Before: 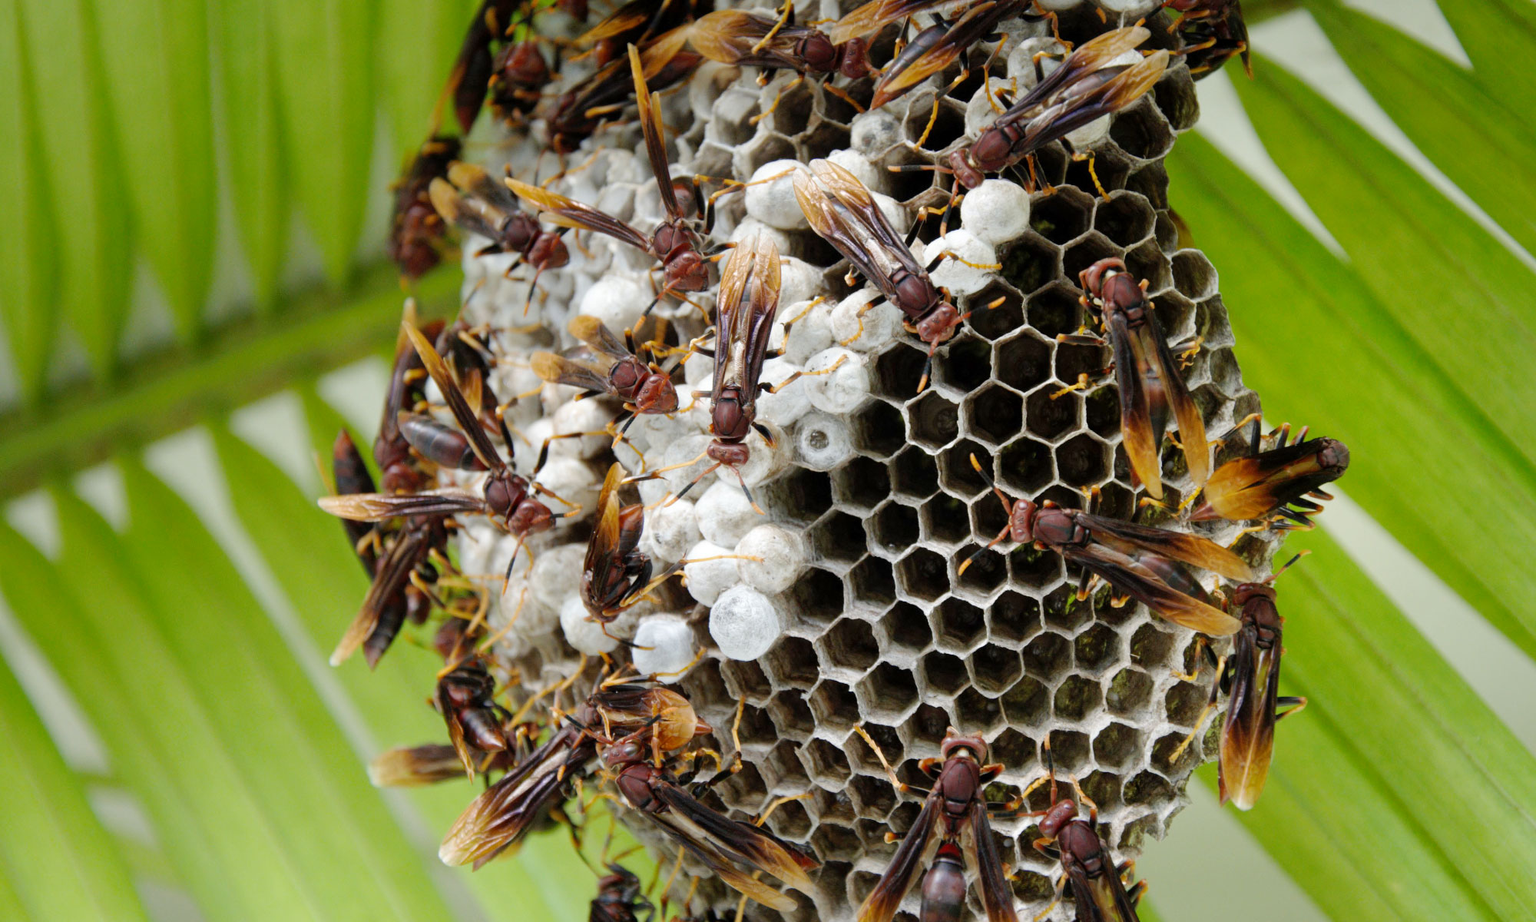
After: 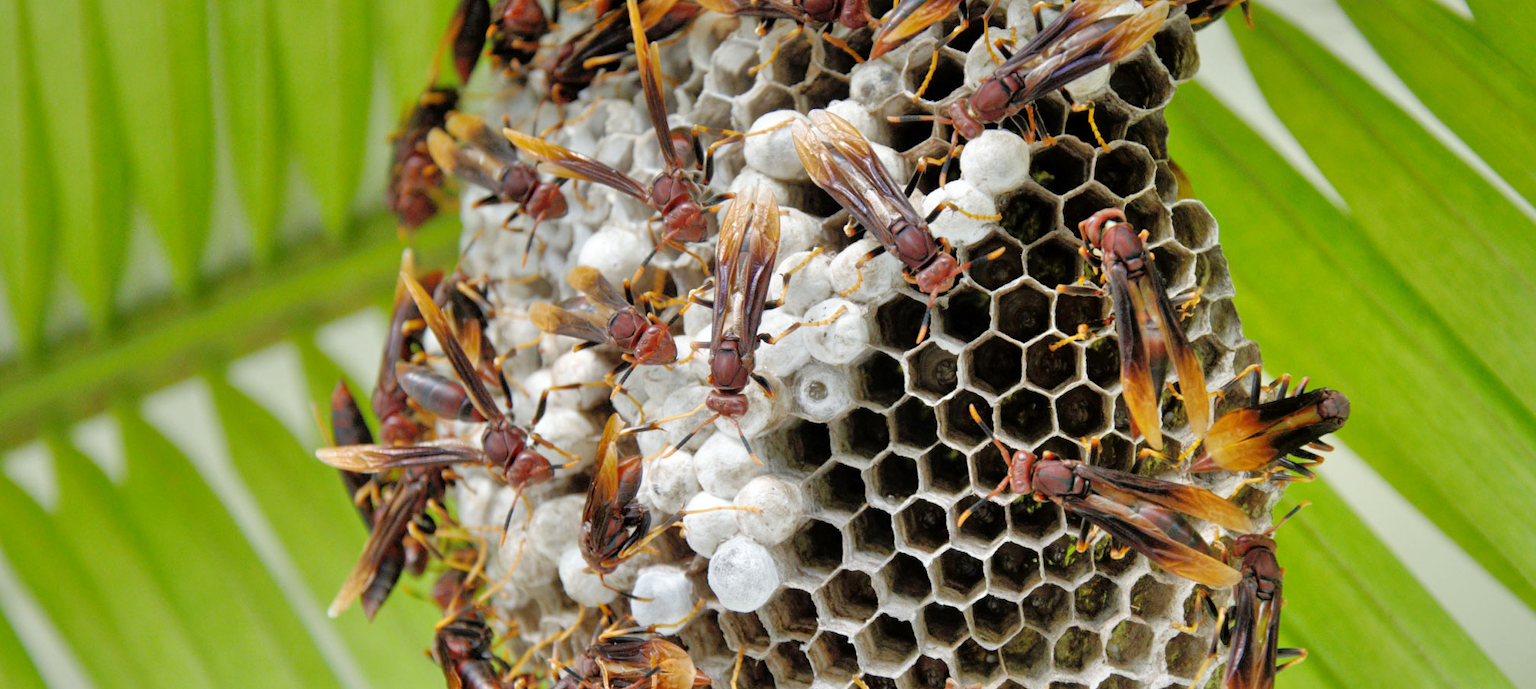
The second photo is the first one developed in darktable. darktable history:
crop: left 0.214%, top 5.489%, bottom 19.794%
tone equalizer: -7 EV 0.147 EV, -6 EV 0.634 EV, -5 EV 1.18 EV, -4 EV 1.31 EV, -3 EV 1.17 EV, -2 EV 0.6 EV, -1 EV 0.156 EV
